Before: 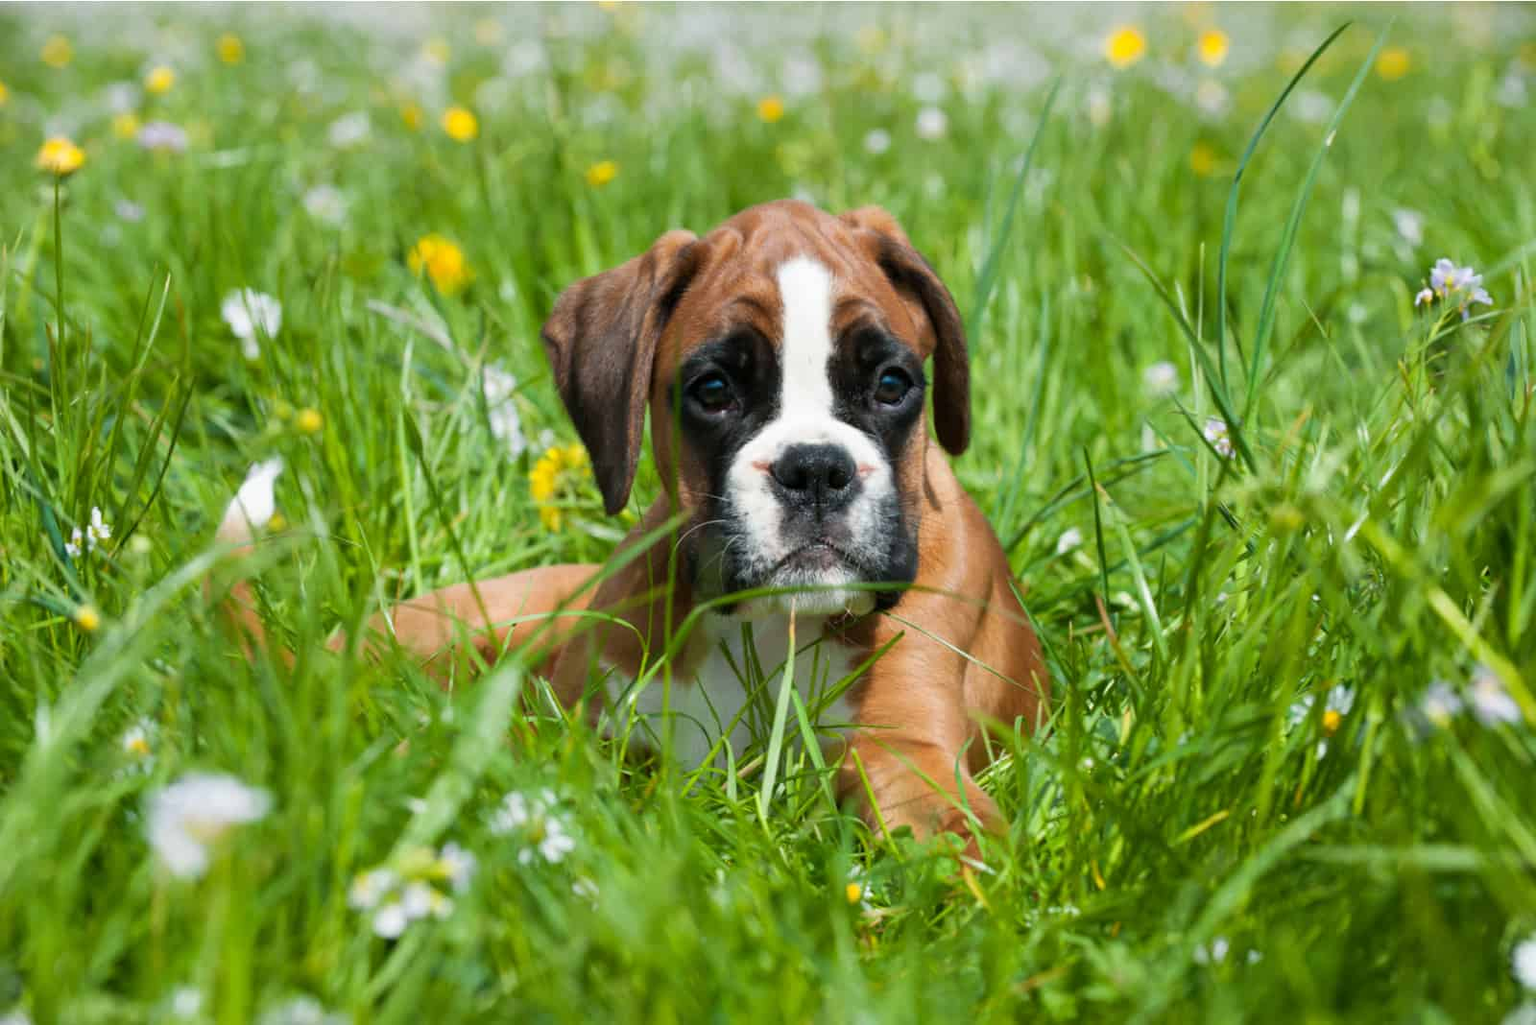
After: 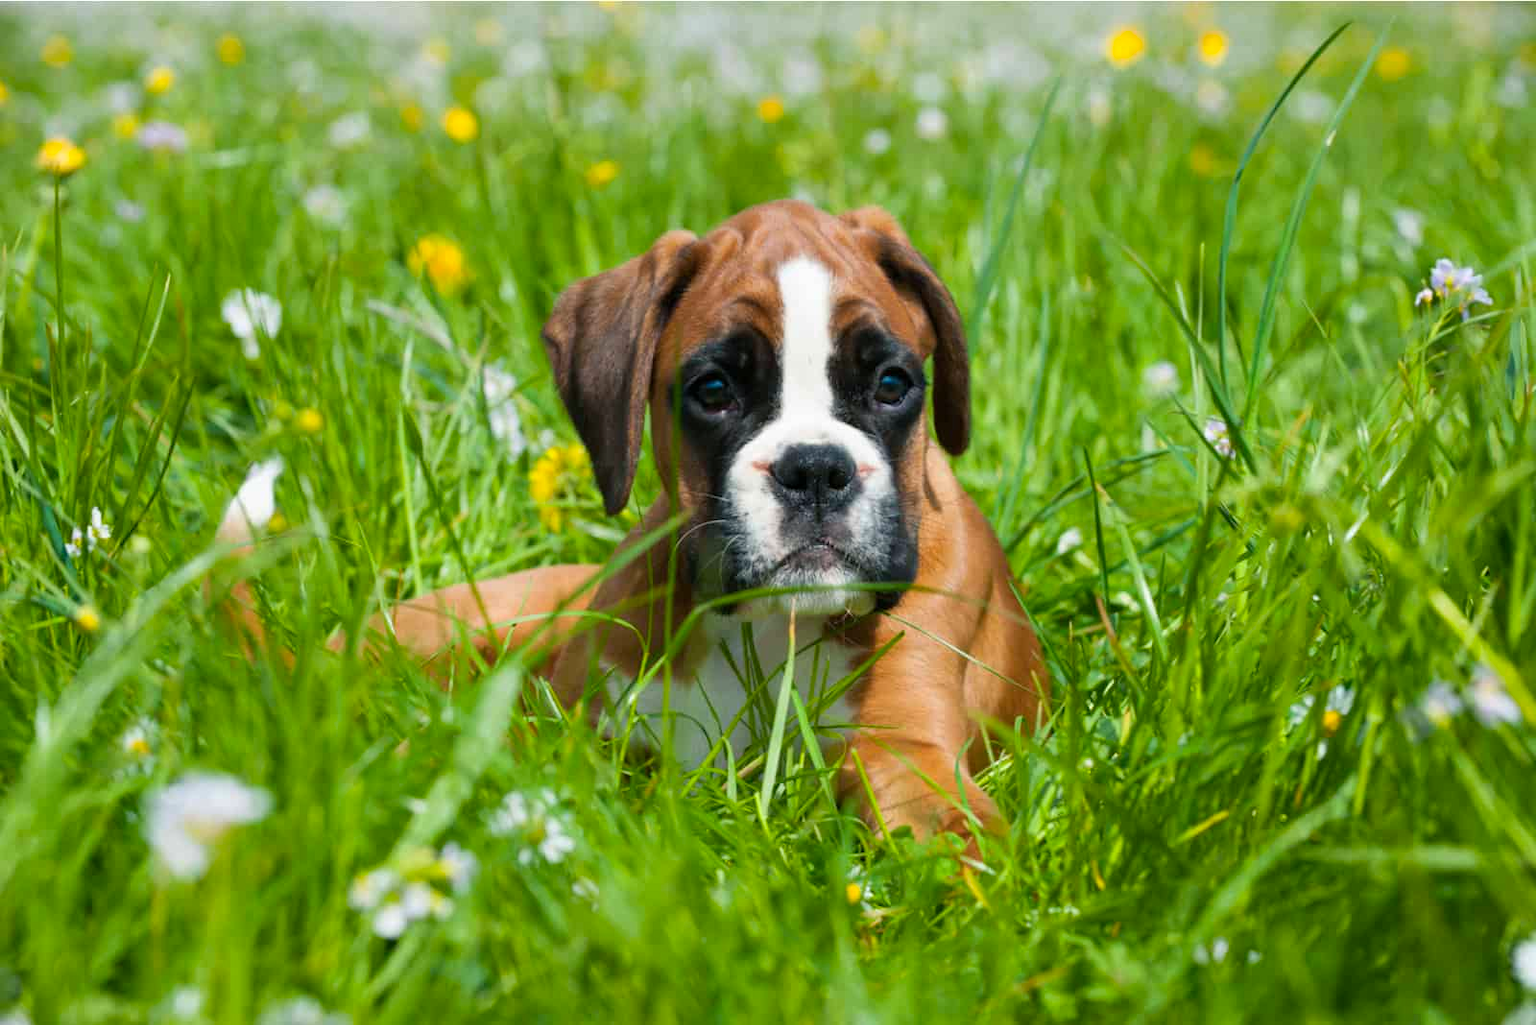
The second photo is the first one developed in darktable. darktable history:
color balance rgb: shadows lift › chroma 2.029%, shadows lift › hue 247.28°, perceptual saturation grading › global saturation 0.412%, global vibrance 30.175%
